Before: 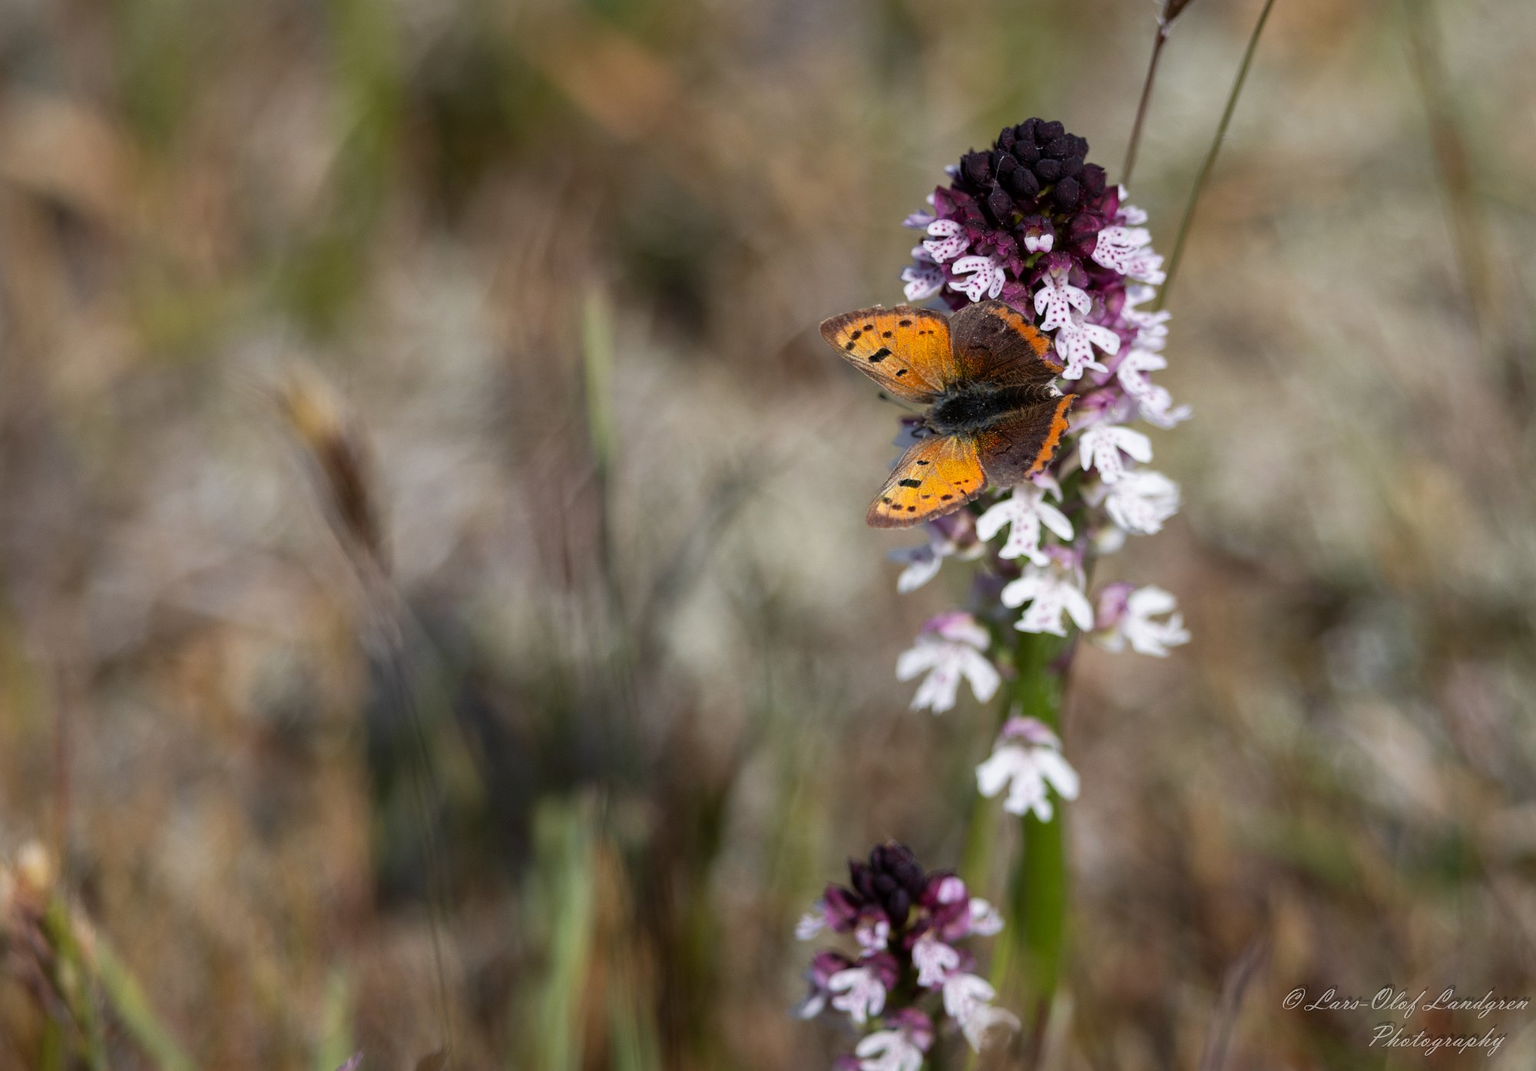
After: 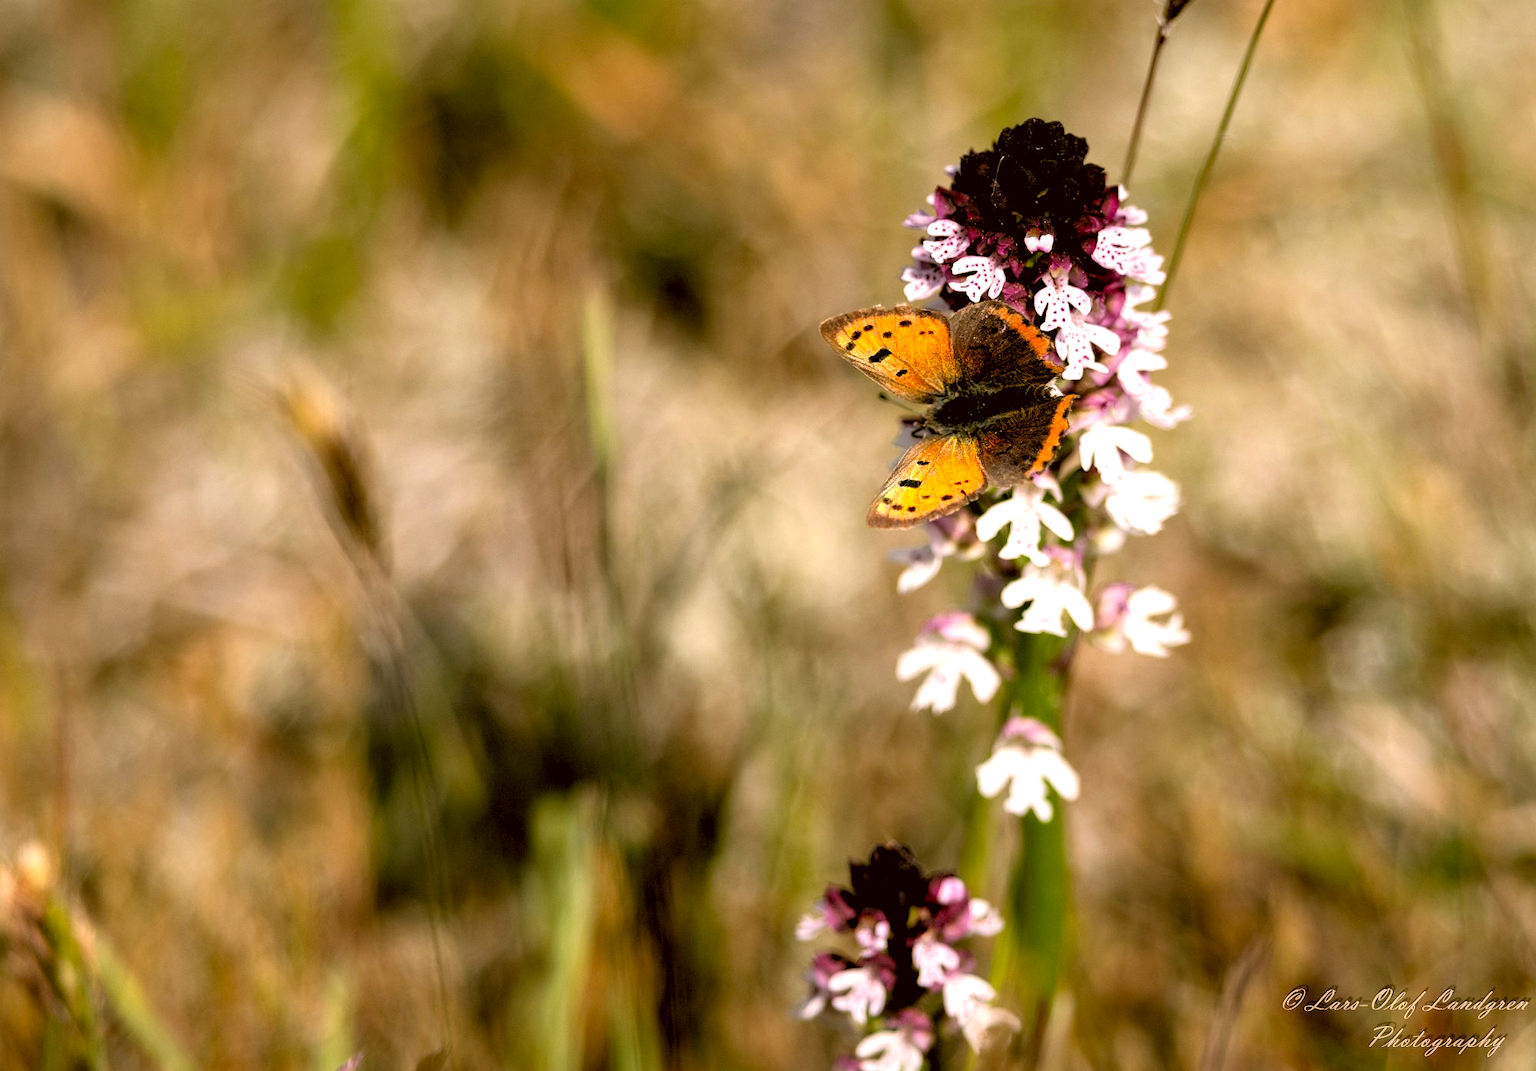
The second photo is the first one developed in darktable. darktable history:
rgb levels: levels [[0.01, 0.419, 0.839], [0, 0.5, 1], [0, 0.5, 1]]
exposure: black level correction 0.007, compensate highlight preservation false
color correction: highlights a* 8.98, highlights b* 15.09, shadows a* -0.49, shadows b* 26.52
levels: levels [0, 0.43, 0.859]
